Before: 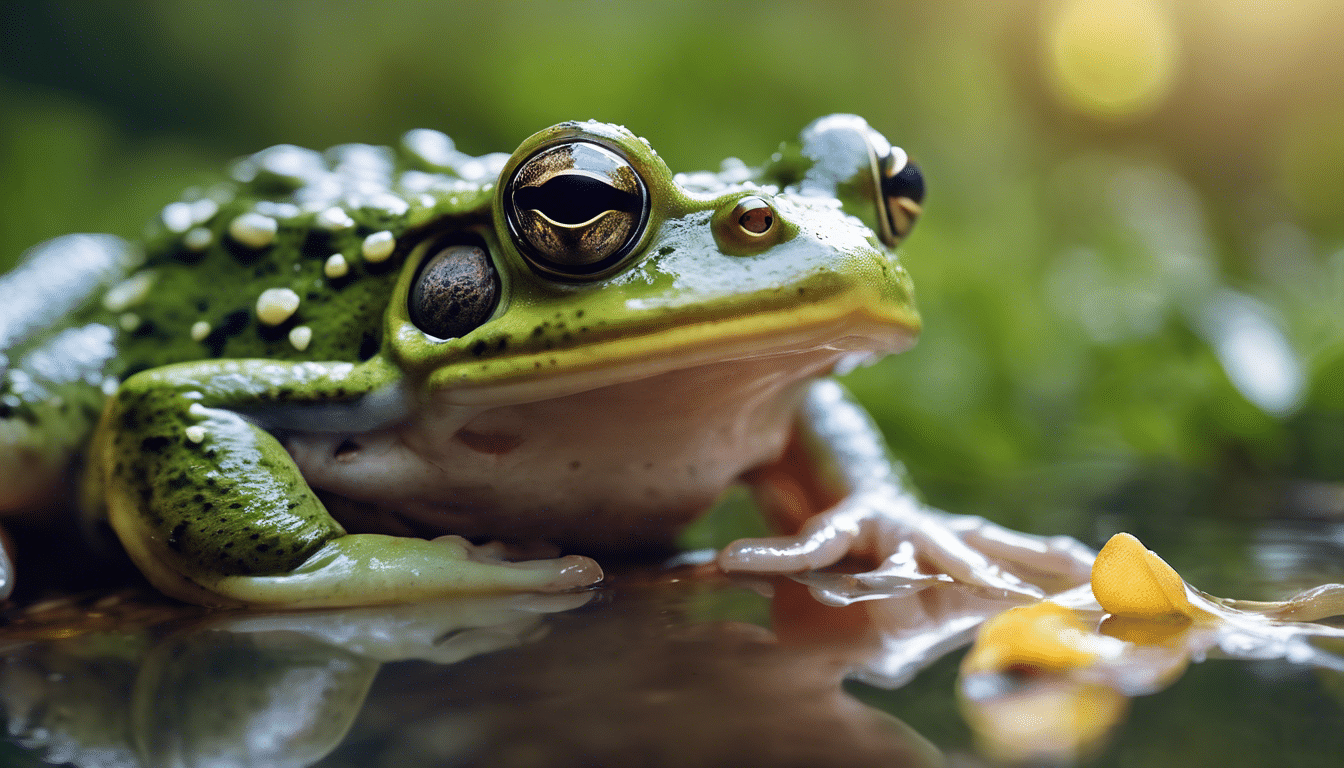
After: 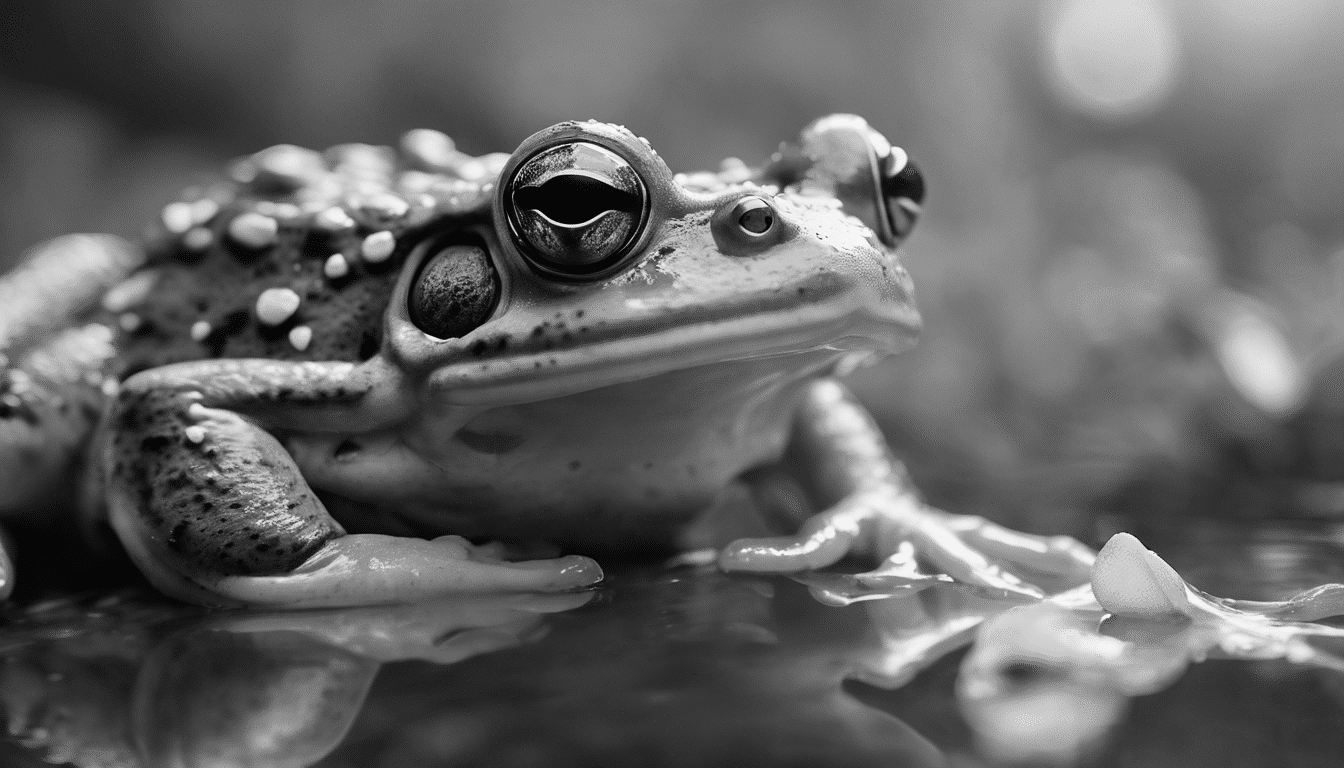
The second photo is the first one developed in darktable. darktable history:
monochrome: a -35.87, b 49.73, size 1.7
color balance: mode lift, gamma, gain (sRGB)
